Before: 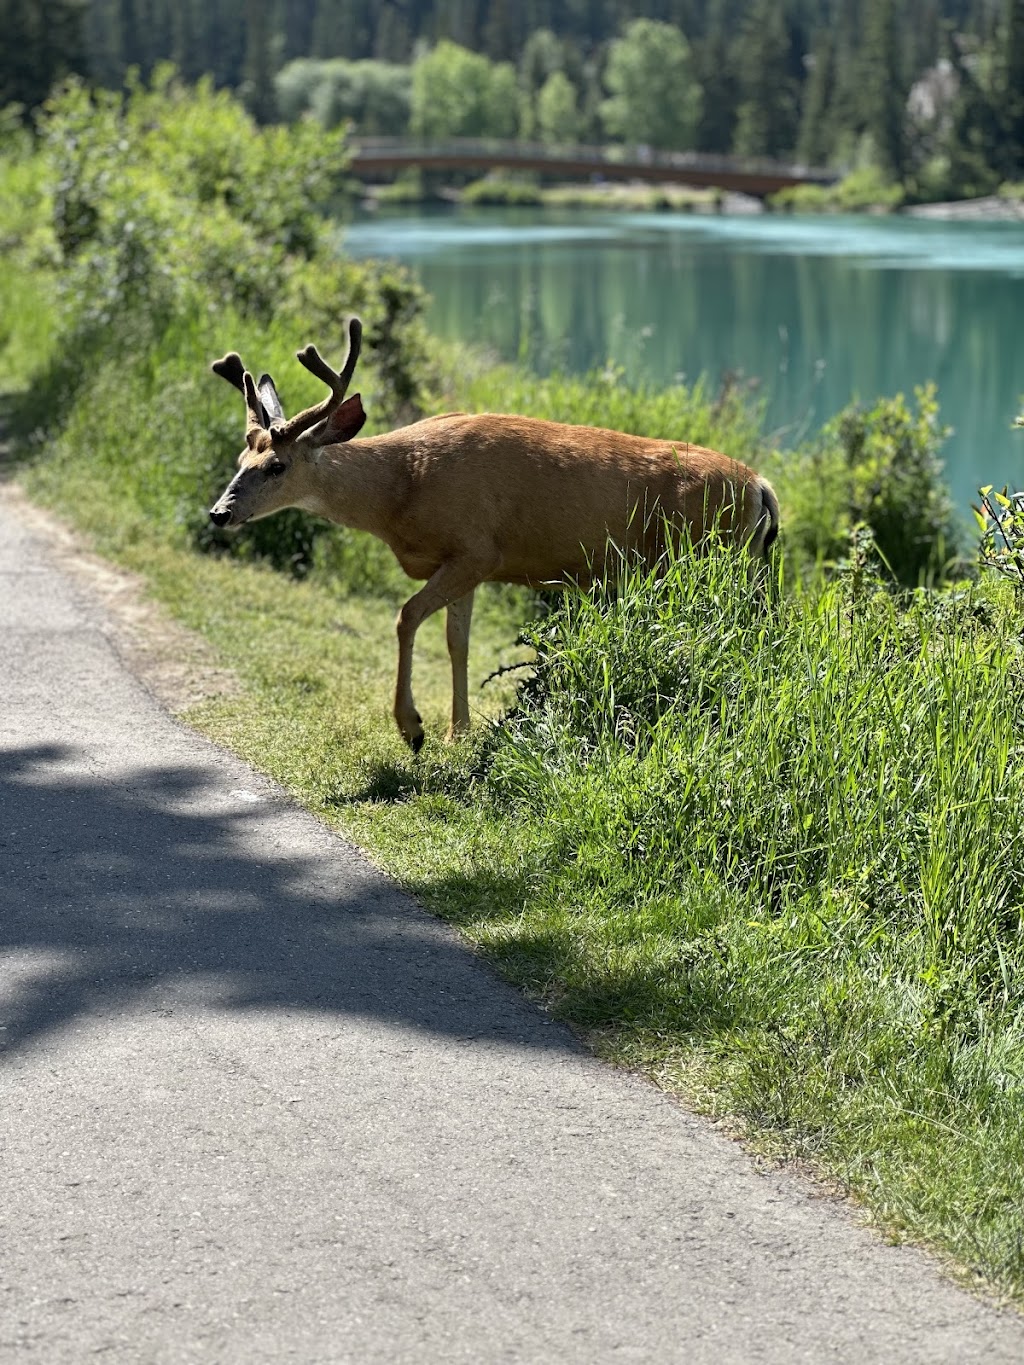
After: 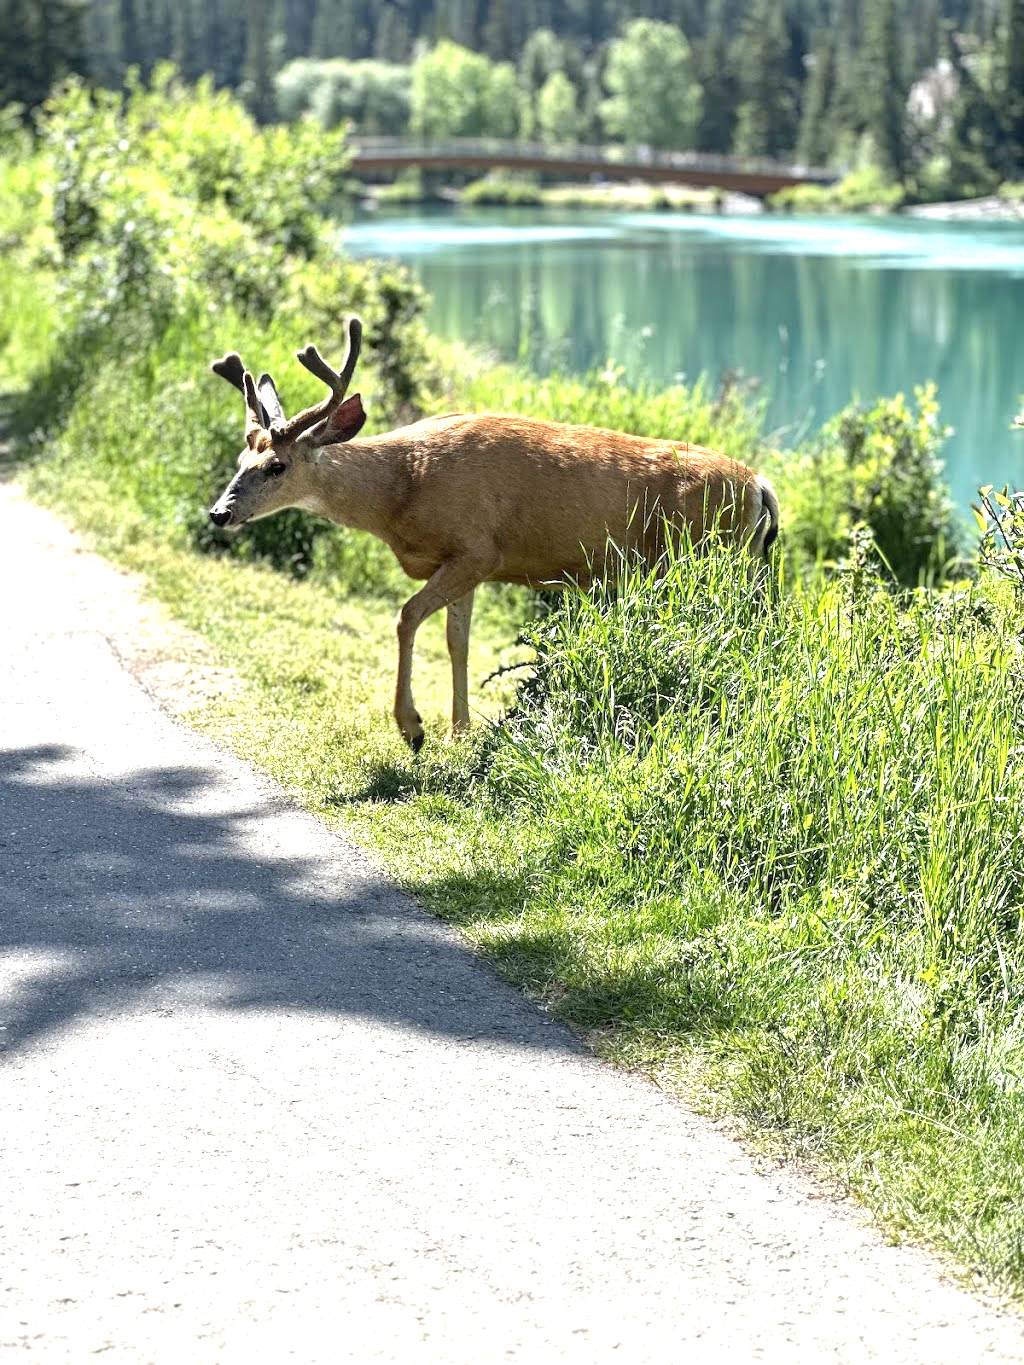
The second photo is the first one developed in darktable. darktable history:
exposure: black level correction 0, exposure 1.125 EV, compensate highlight preservation false
local contrast: on, module defaults
tone equalizer: edges refinement/feathering 500, mask exposure compensation -1.57 EV, preserve details no
